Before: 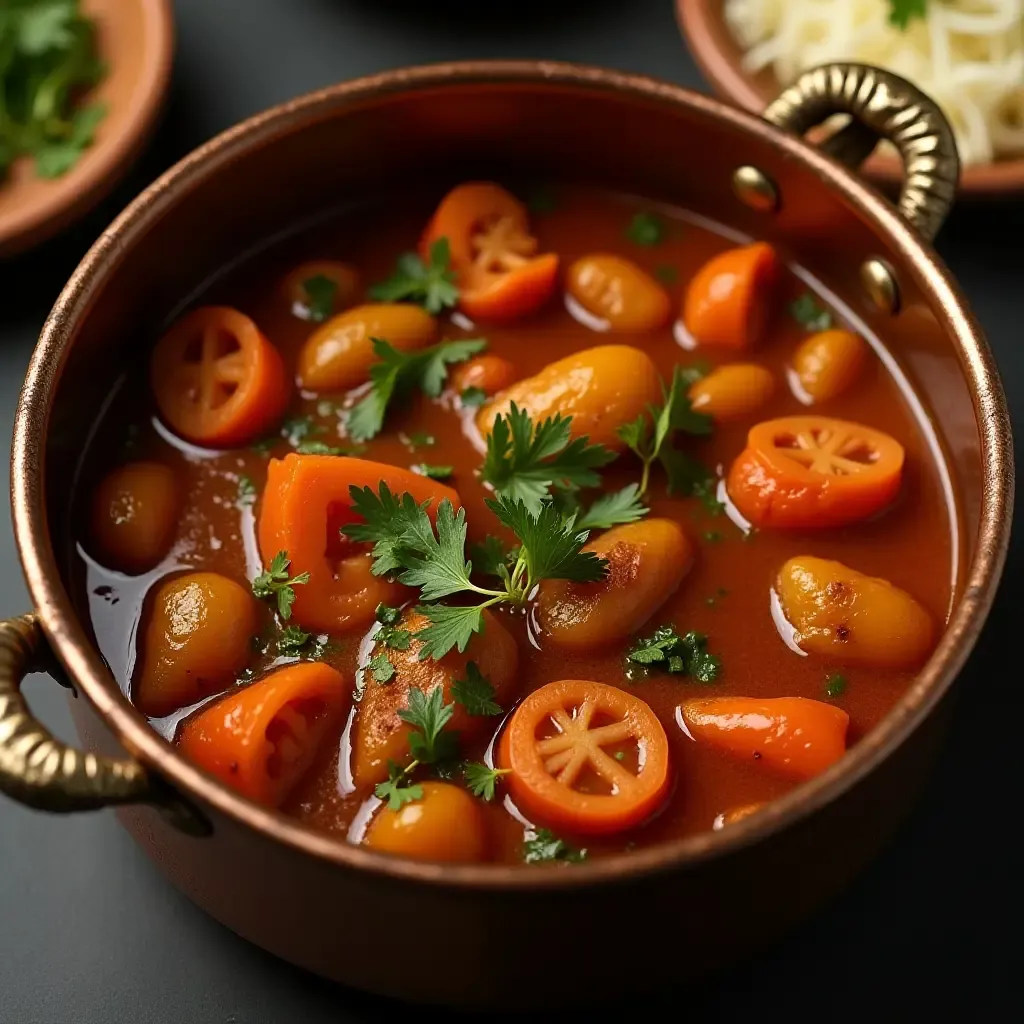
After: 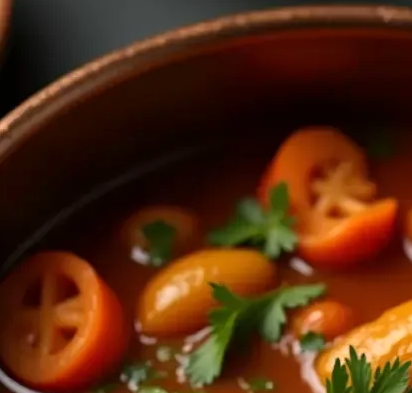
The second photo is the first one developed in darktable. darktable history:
exposure: exposure 0.128 EV, compensate exposure bias true, compensate highlight preservation false
crop: left 15.73%, top 5.435%, right 43.962%, bottom 56.111%
